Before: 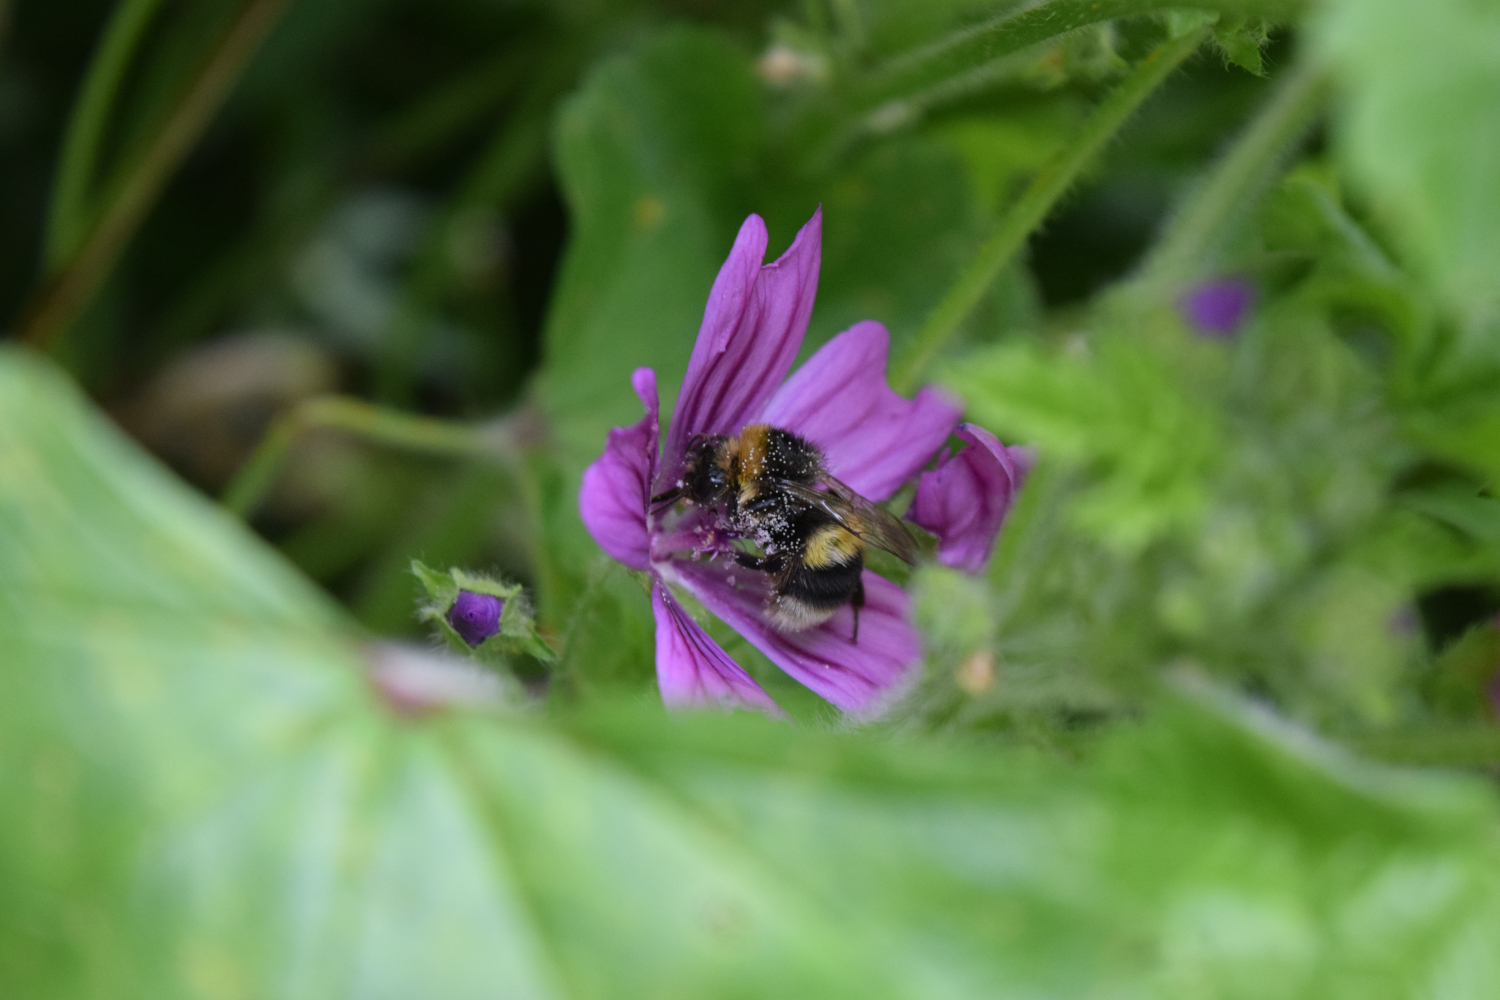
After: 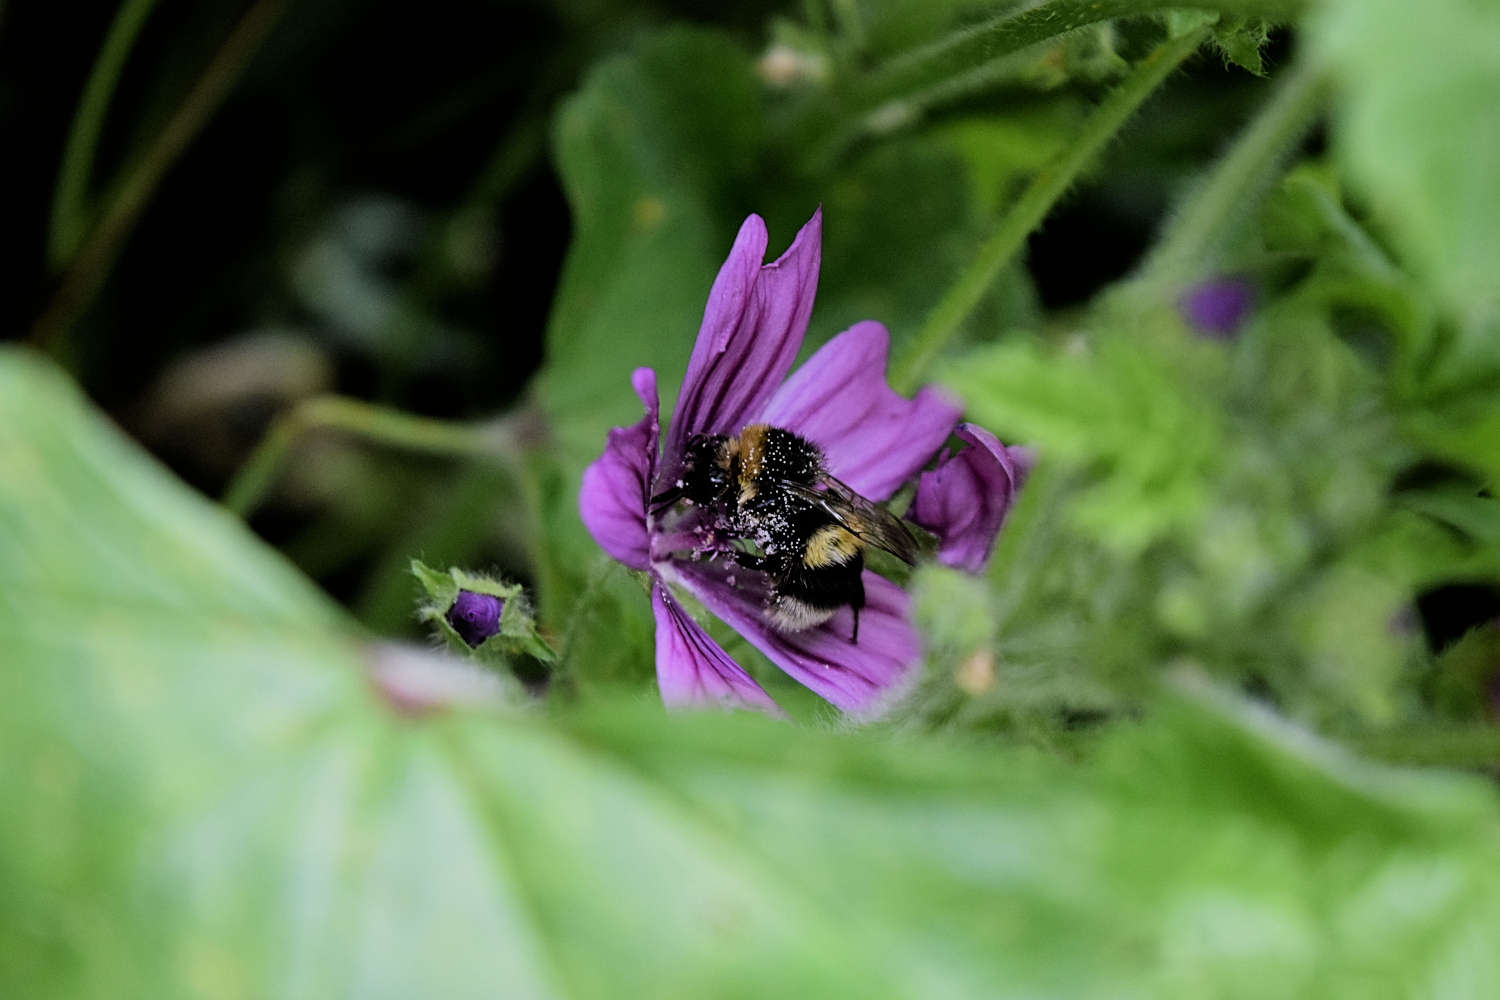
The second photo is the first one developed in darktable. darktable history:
contrast equalizer: octaves 7, y [[0.5, 0.502, 0.506, 0.511, 0.52, 0.537], [0.5 ×6], [0.505, 0.509, 0.518, 0.534, 0.553, 0.561], [0 ×6], [0 ×6]]
sharpen: on, module defaults
filmic rgb: black relative exposure -5 EV, hardness 2.88, contrast 1.4, highlights saturation mix -30%
